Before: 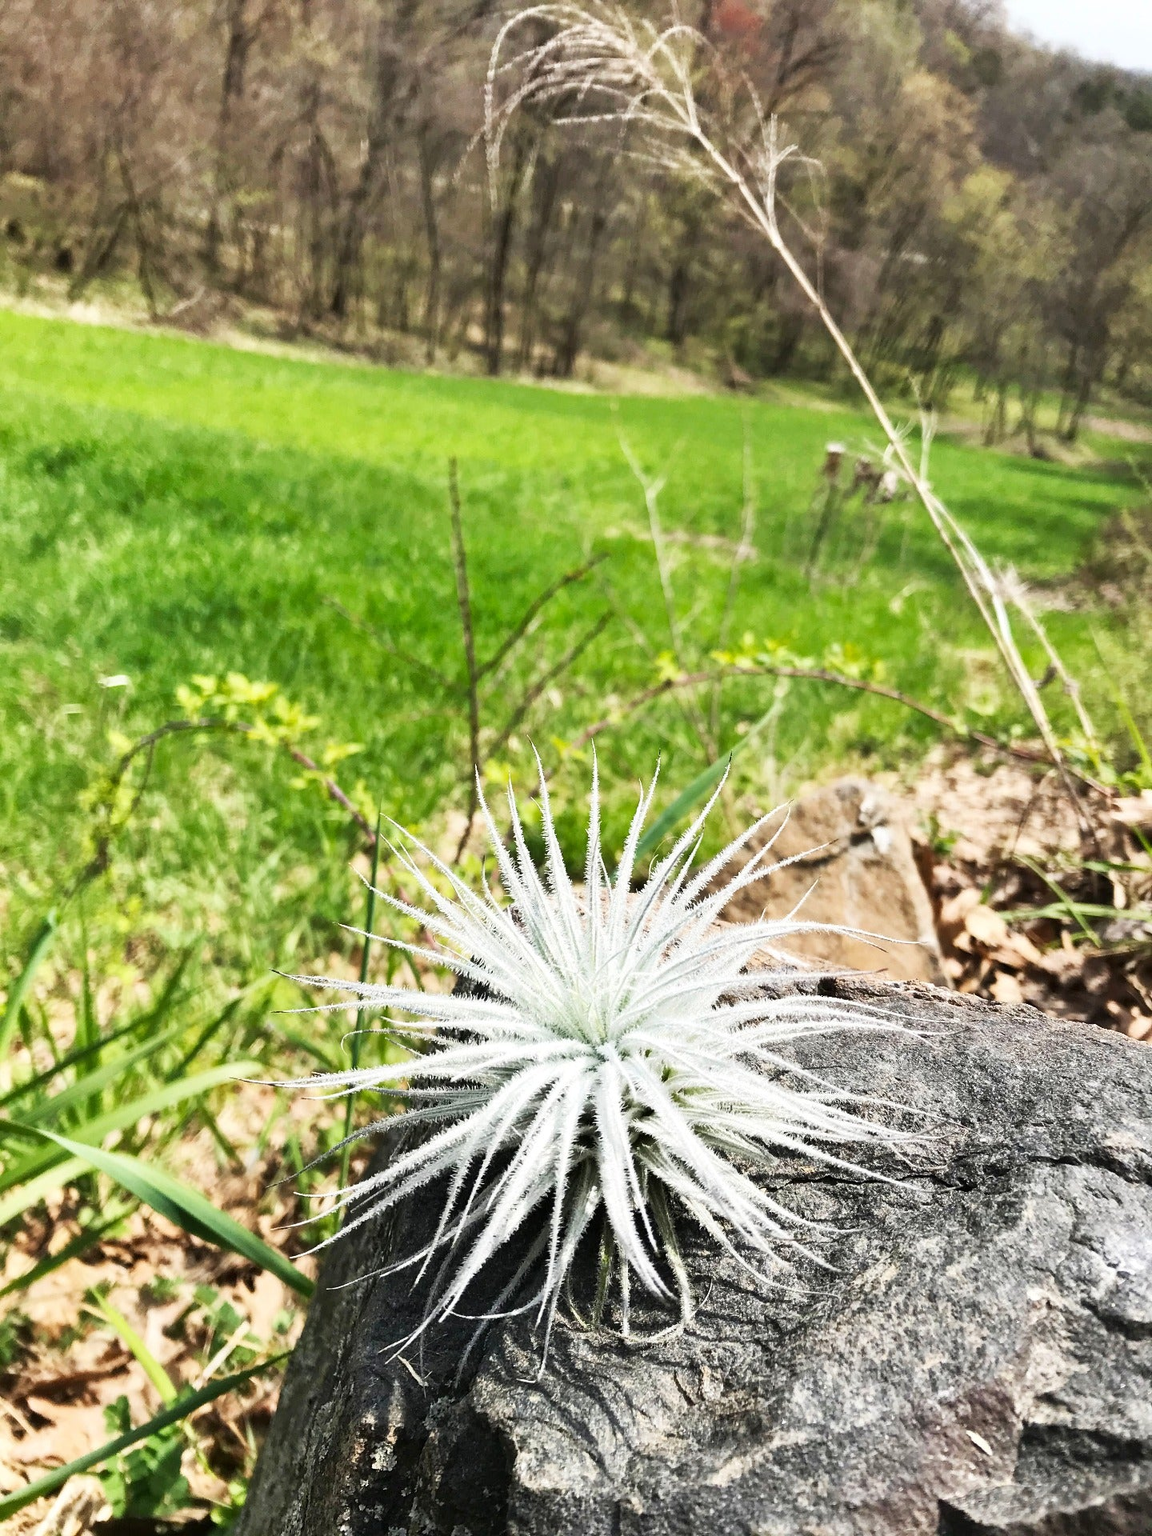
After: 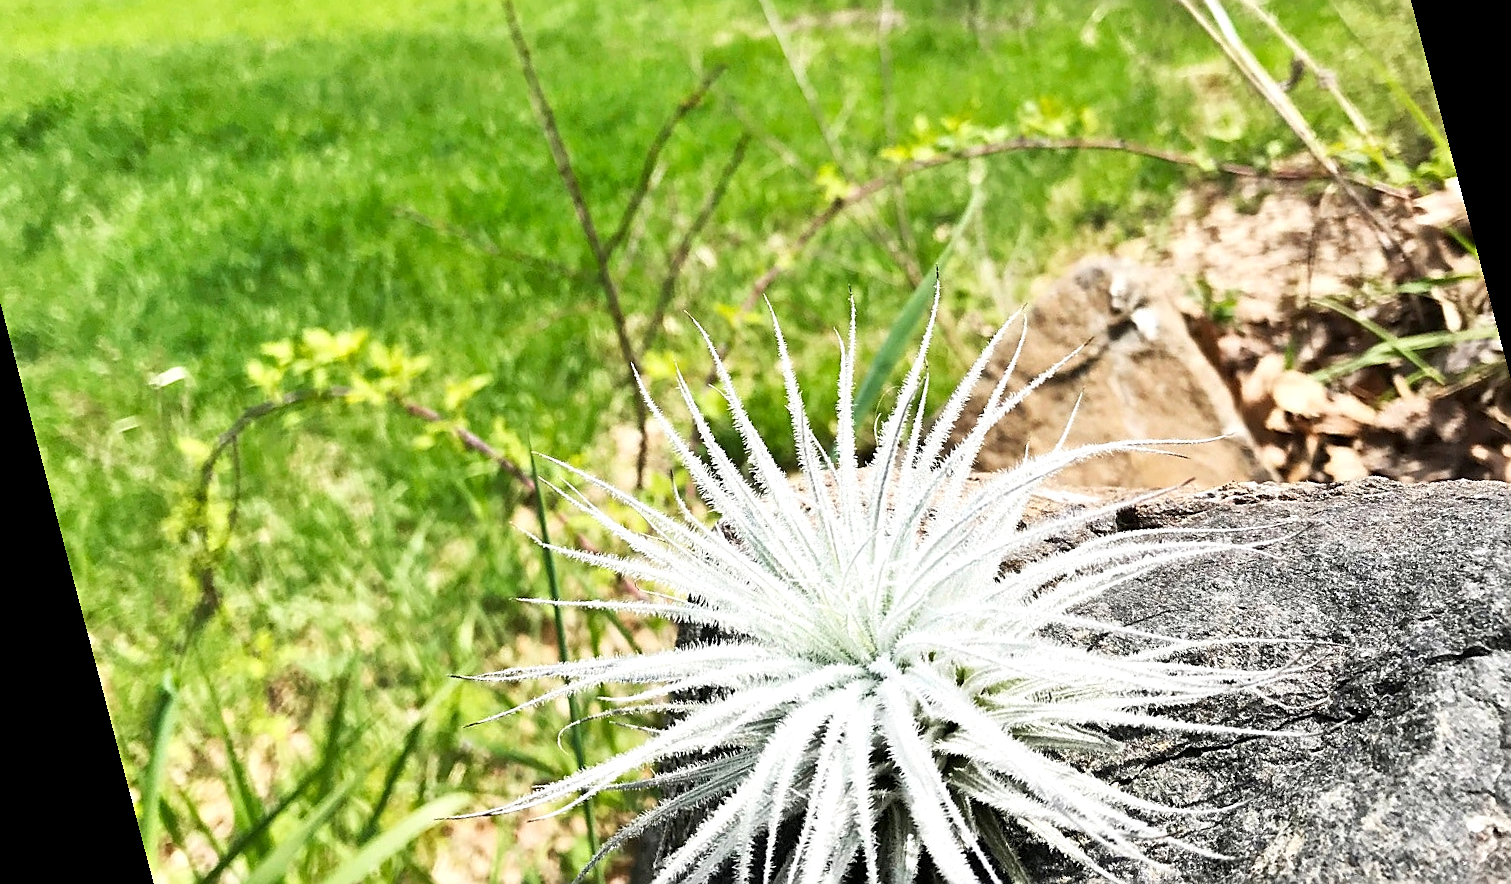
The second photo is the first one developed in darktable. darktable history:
crop and rotate: top 19.998%
exposure: black level correction 0.001, exposure 0.14 EV, compensate highlight preservation false
sharpen: on, module defaults
rotate and perspective: rotation -14.8°, crop left 0.1, crop right 0.903, crop top 0.25, crop bottom 0.748
